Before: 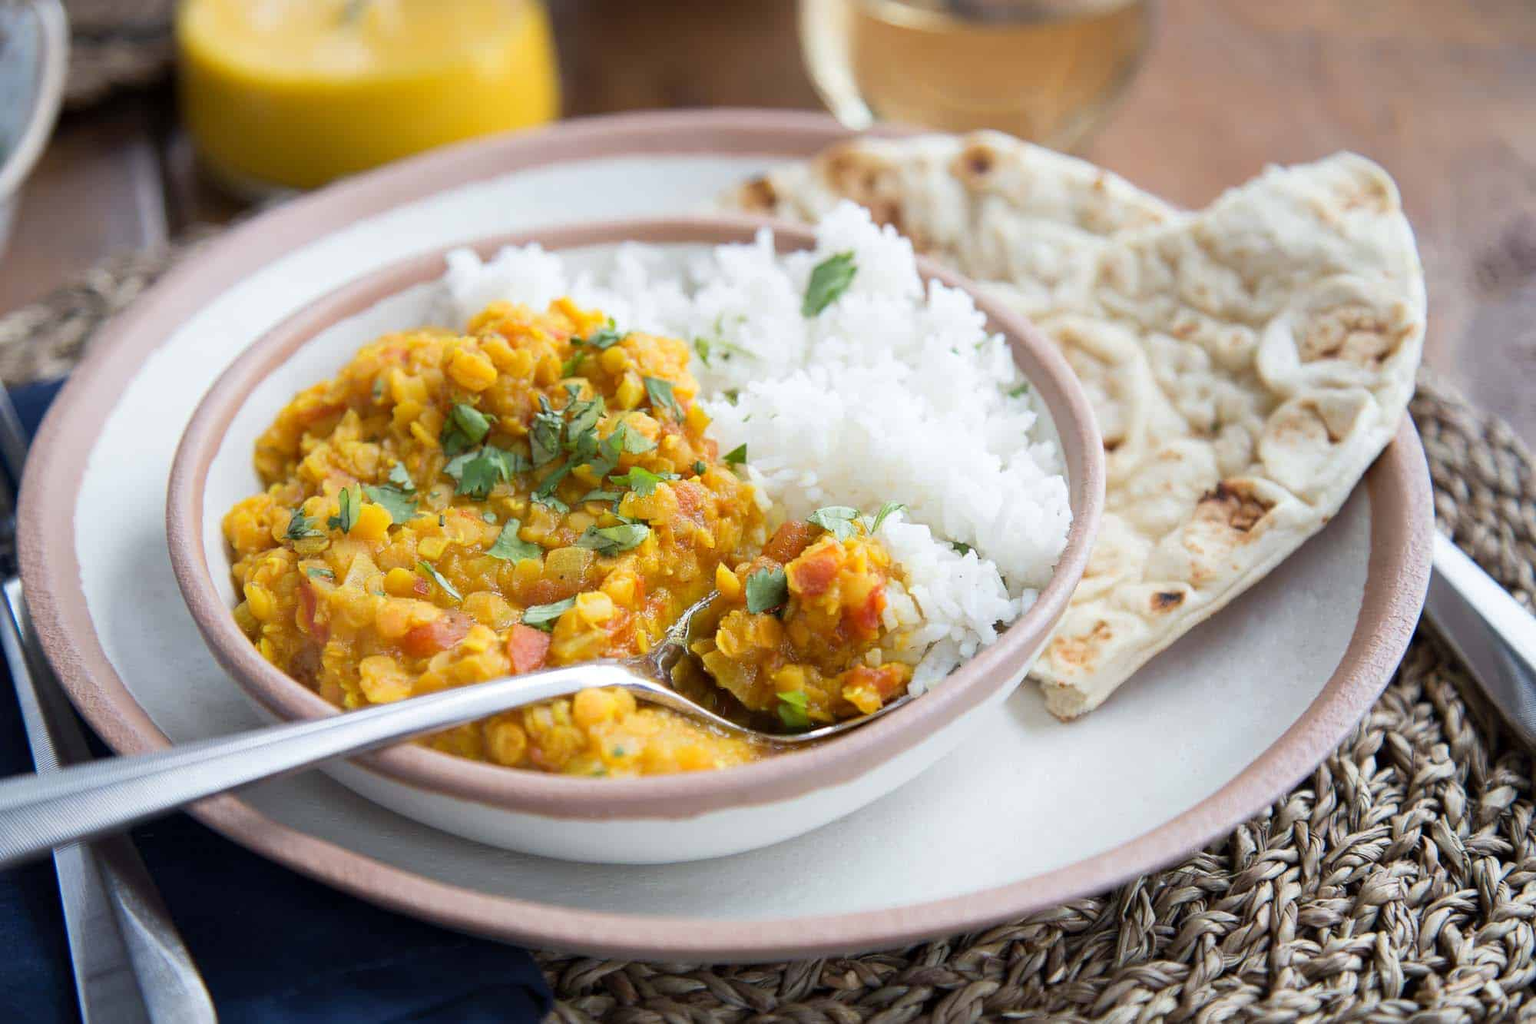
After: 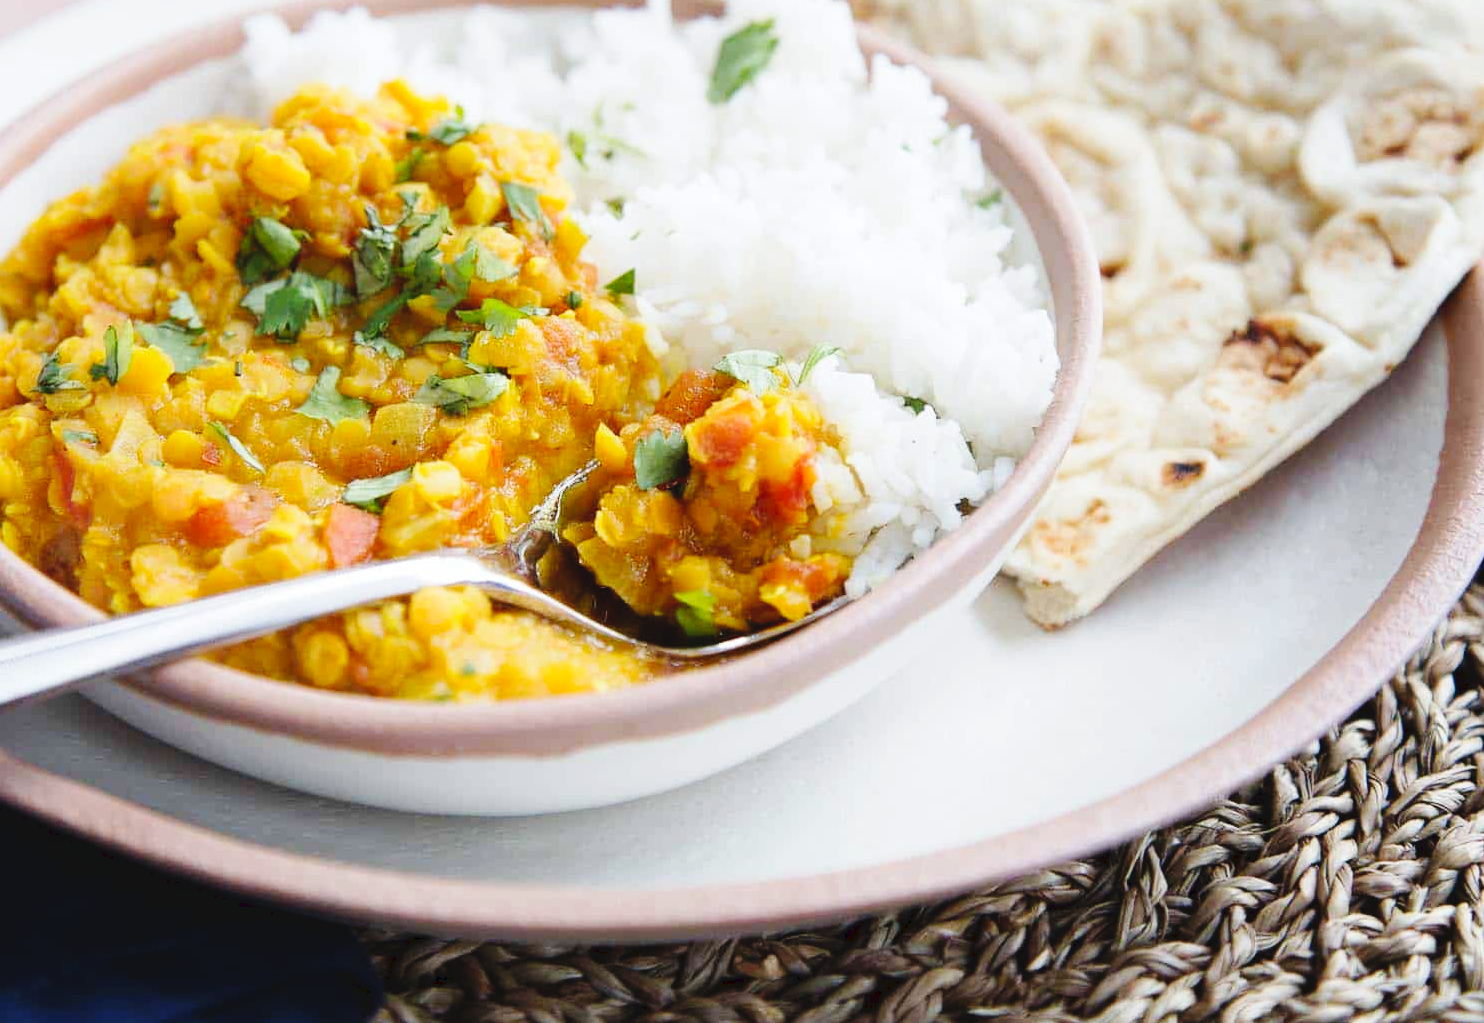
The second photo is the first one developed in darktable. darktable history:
crop: left 16.877%, top 23.238%, right 8.743%
exposure: compensate highlight preservation false
base curve: curves: ch0 [(0, 0) (0.036, 0.025) (0.121, 0.166) (0.206, 0.329) (0.605, 0.79) (1, 1)], preserve colors none
tone curve: curves: ch0 [(0, 0) (0.003, 0.051) (0.011, 0.054) (0.025, 0.056) (0.044, 0.07) (0.069, 0.092) (0.1, 0.119) (0.136, 0.149) (0.177, 0.189) (0.224, 0.231) (0.277, 0.278) (0.335, 0.329) (0.399, 0.386) (0.468, 0.454) (0.543, 0.524) (0.623, 0.603) (0.709, 0.687) (0.801, 0.776) (0.898, 0.878) (1, 1)], preserve colors none
